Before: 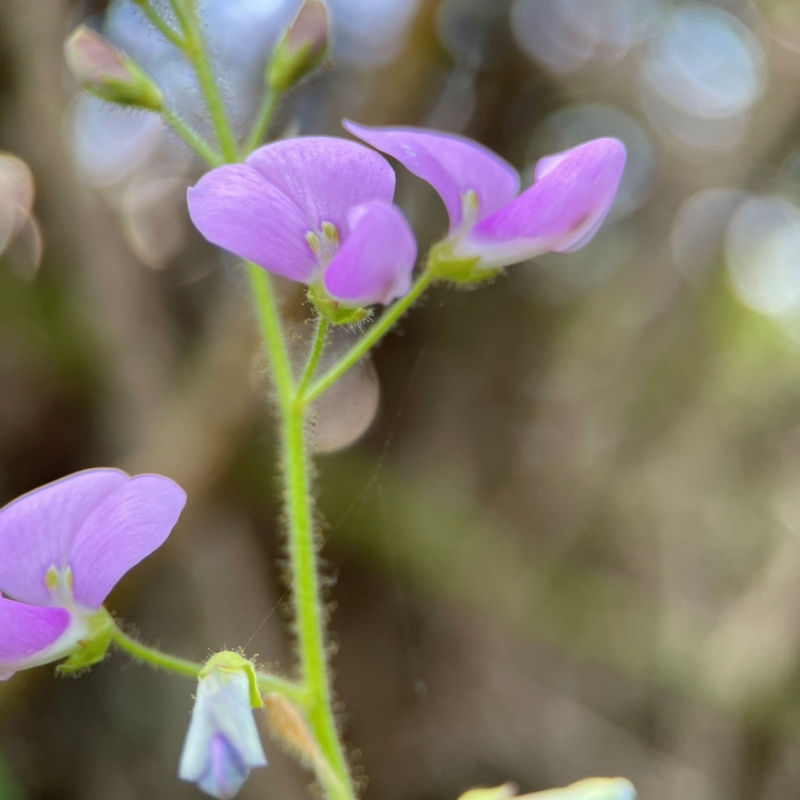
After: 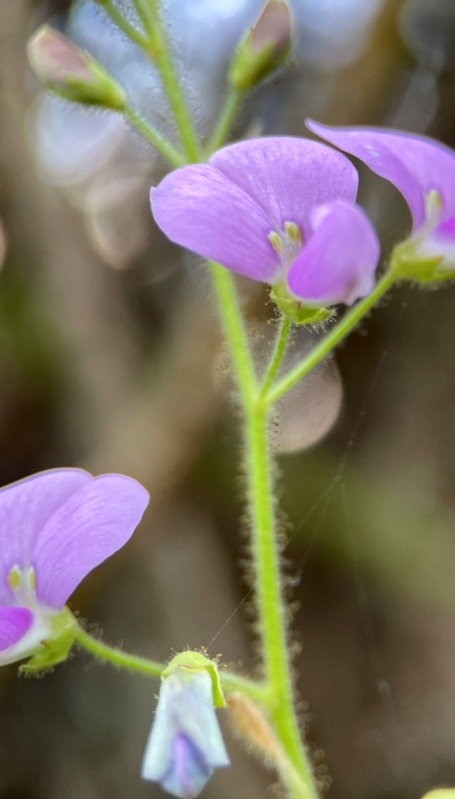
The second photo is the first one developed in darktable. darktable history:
local contrast: detail 130%
crop: left 4.743%, right 38.358%
